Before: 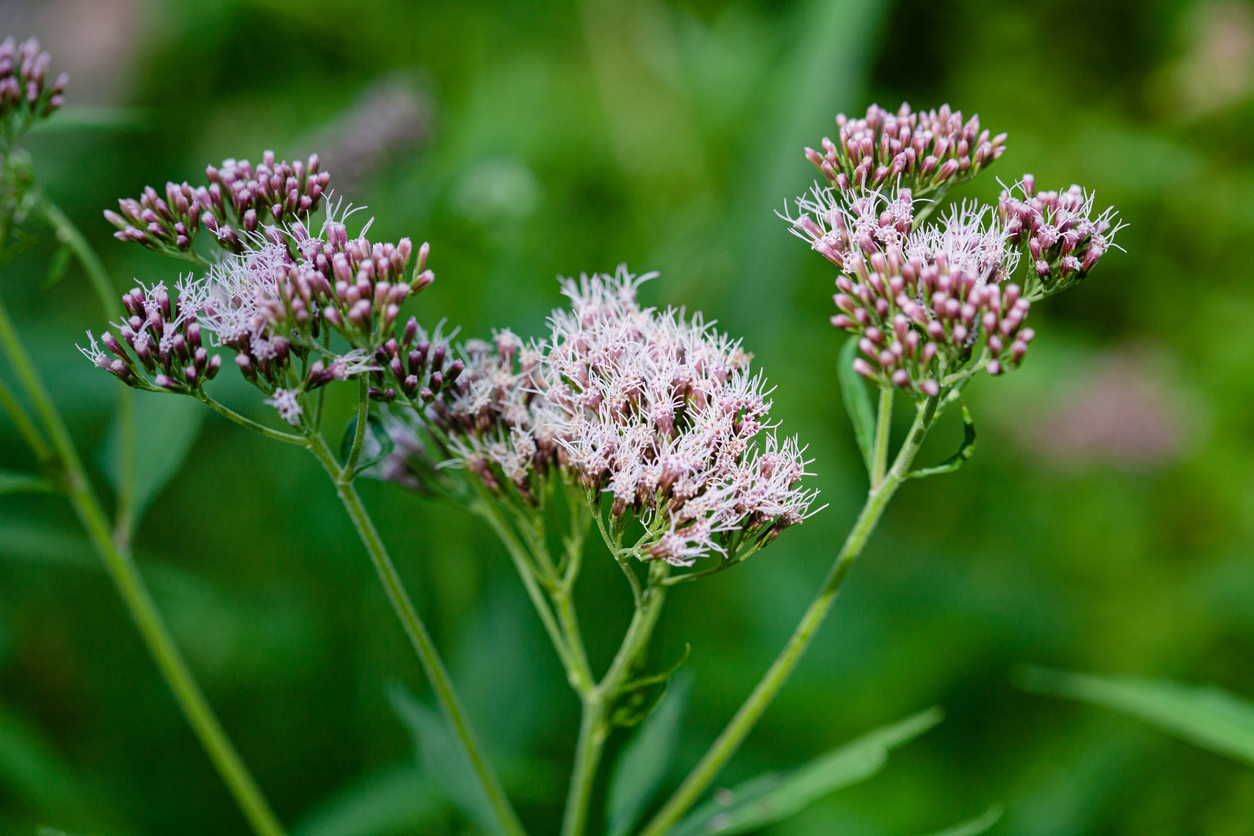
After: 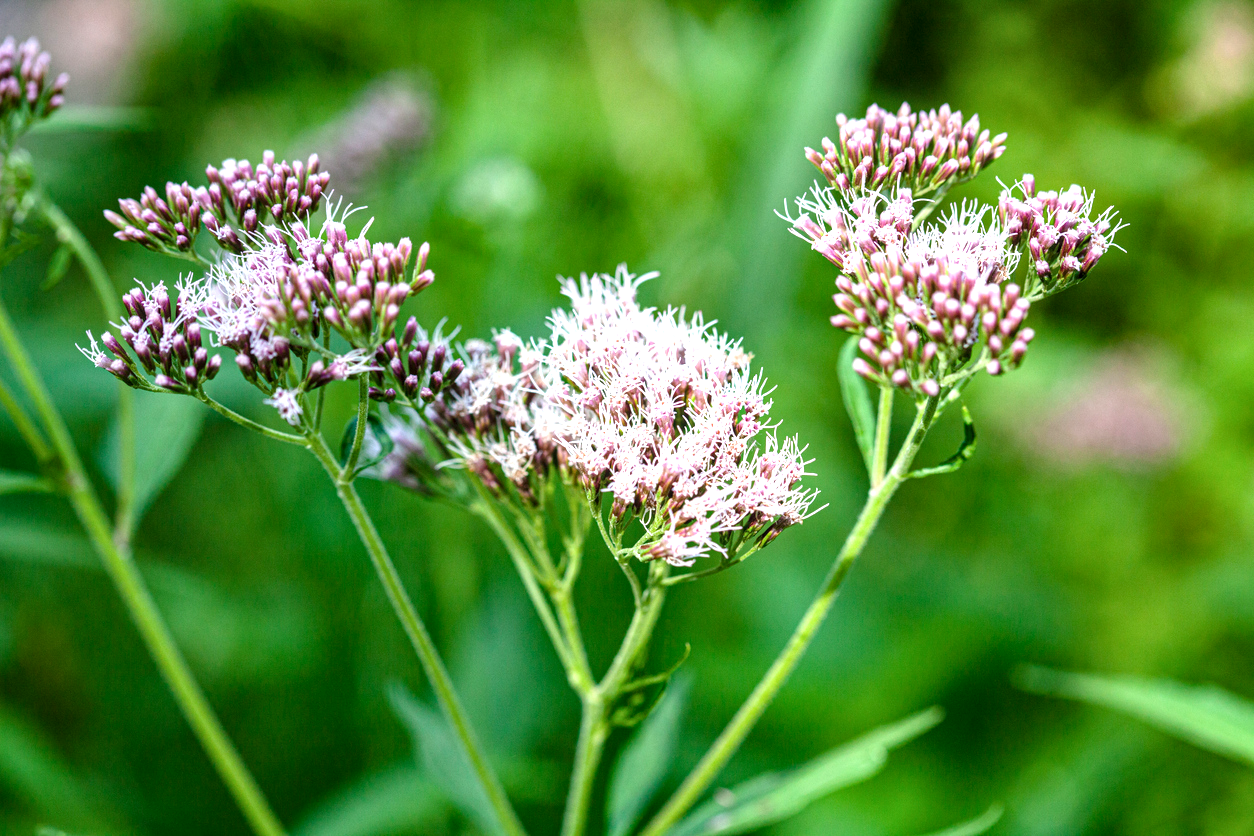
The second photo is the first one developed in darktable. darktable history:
exposure: exposure 0.924 EV, compensate highlight preservation false
local contrast: detail 130%
